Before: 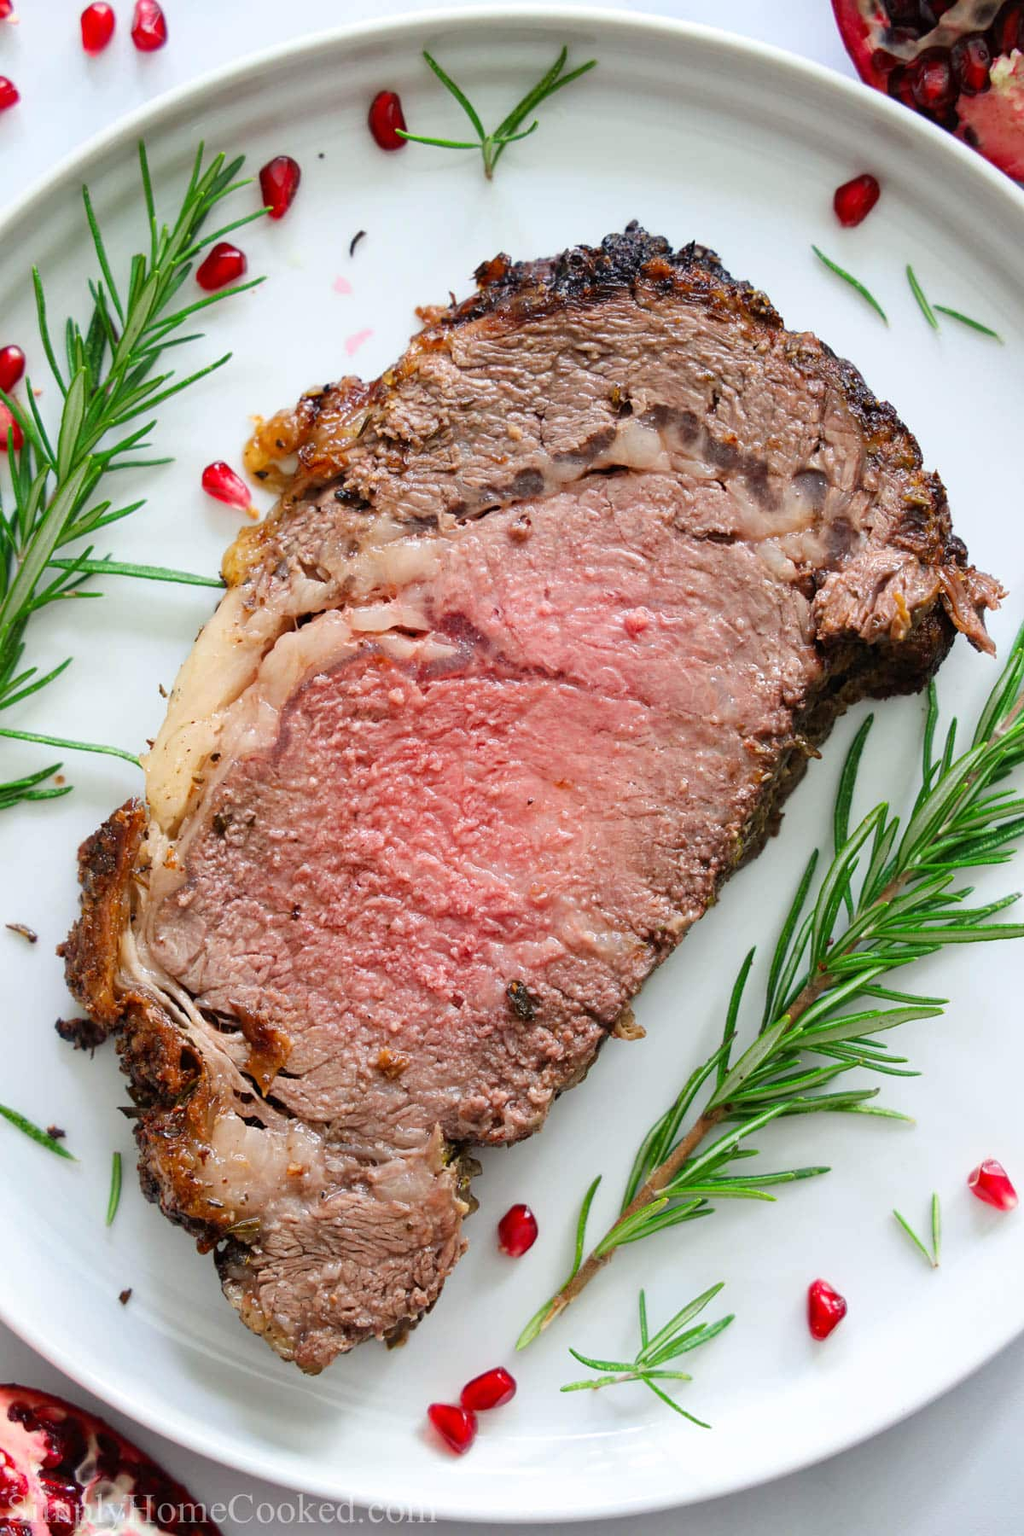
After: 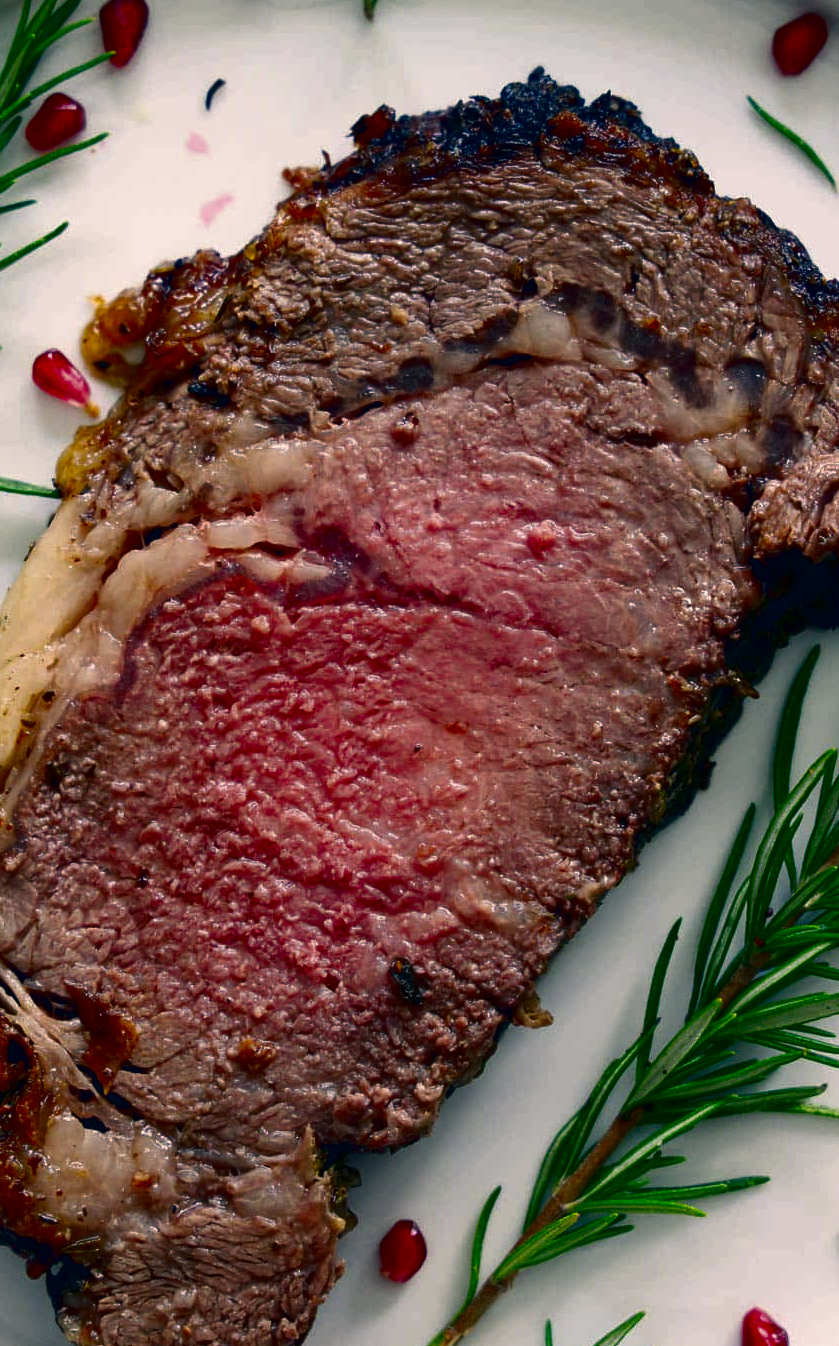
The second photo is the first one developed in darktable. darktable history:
contrast brightness saturation: contrast 0.09, brightness -0.59, saturation 0.17
color correction: highlights a* 10.32, highlights b* 14.66, shadows a* -9.59, shadows b* -15.02
crop and rotate: left 17.046%, top 10.659%, right 12.989%, bottom 14.553%
white balance: red 0.986, blue 1.01
